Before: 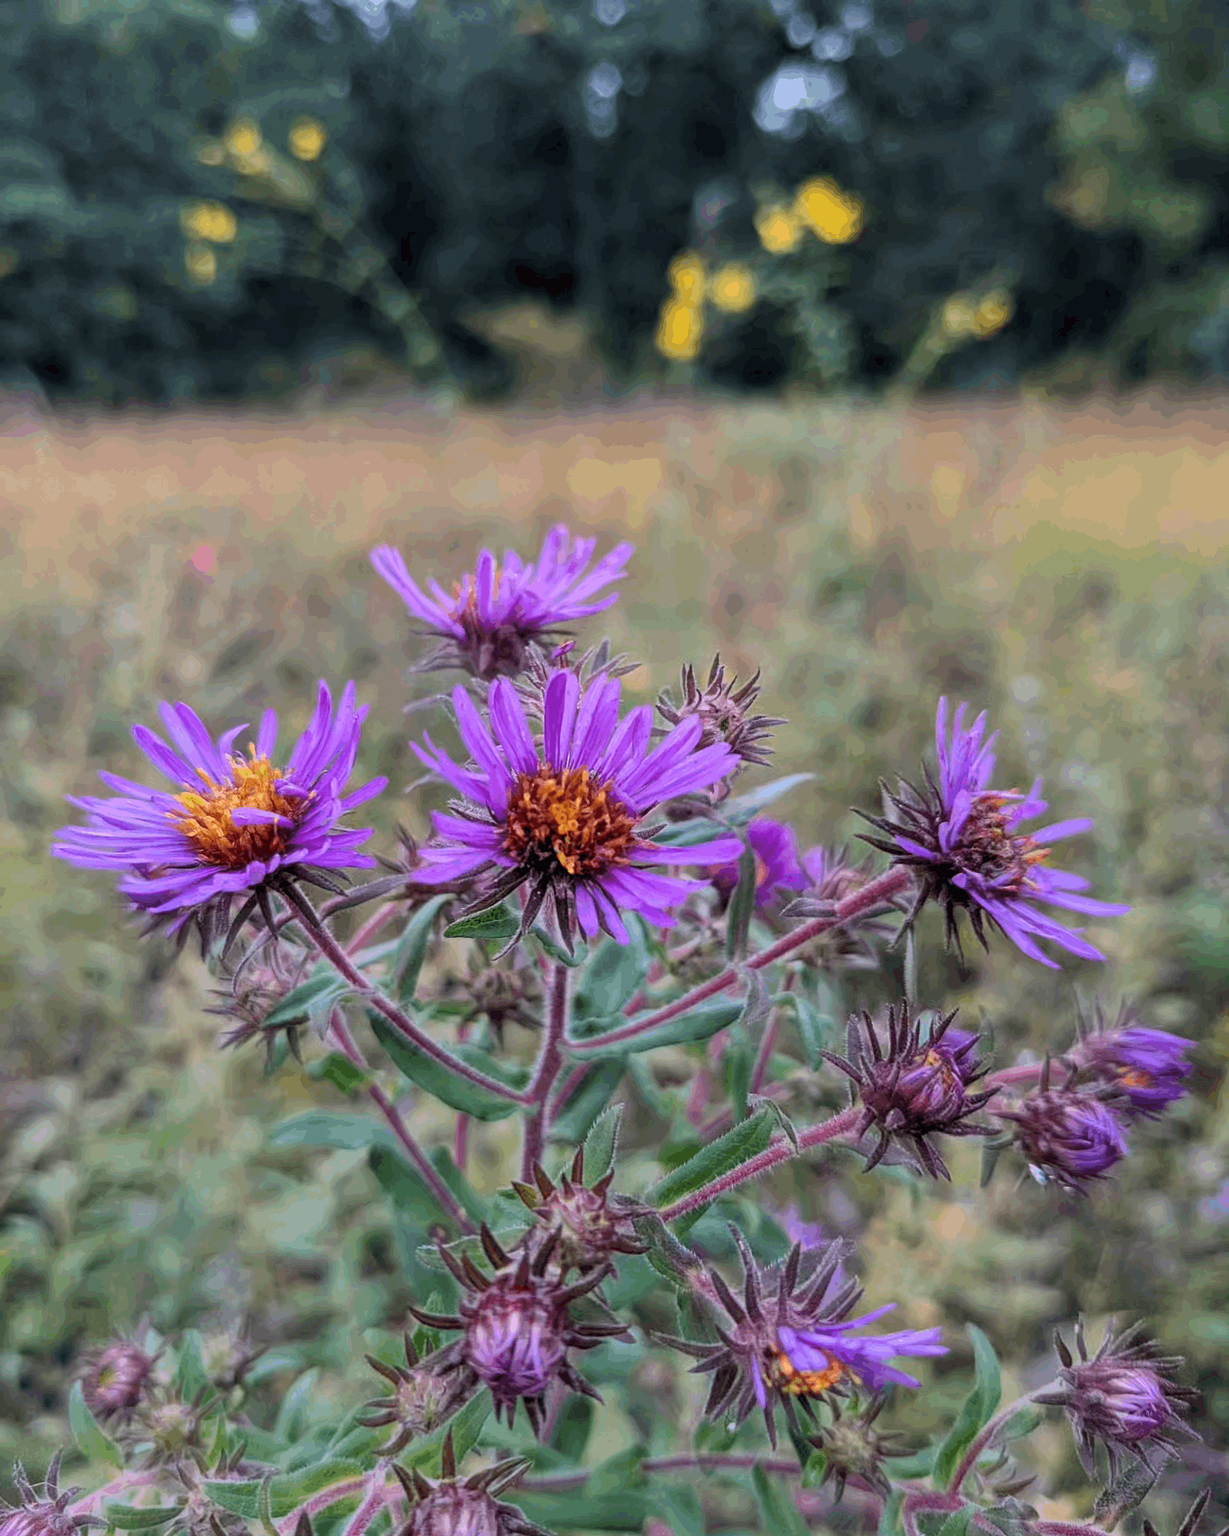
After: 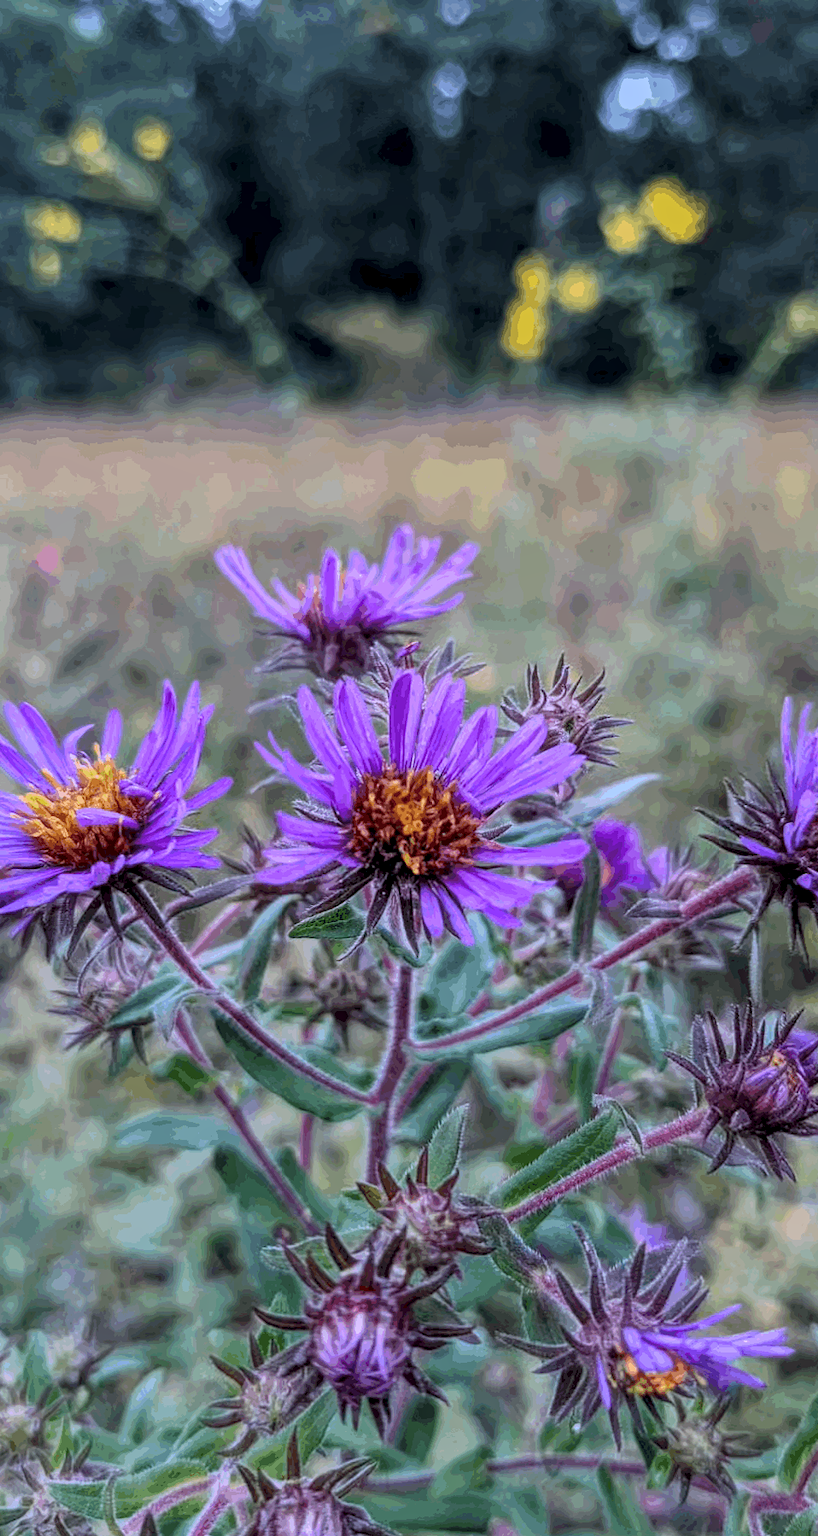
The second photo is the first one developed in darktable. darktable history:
white balance: red 0.931, blue 1.11
crop and rotate: left 12.648%, right 20.685%
local contrast: highlights 99%, shadows 86%, detail 160%, midtone range 0.2
